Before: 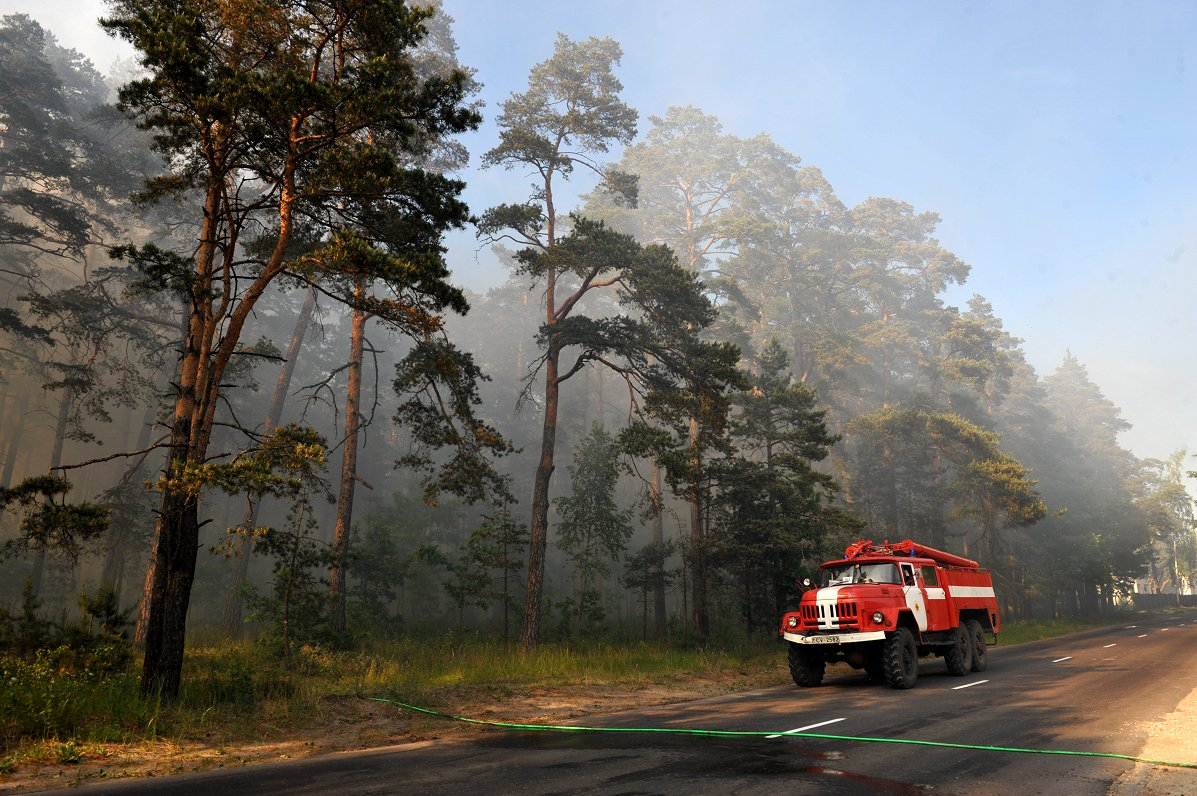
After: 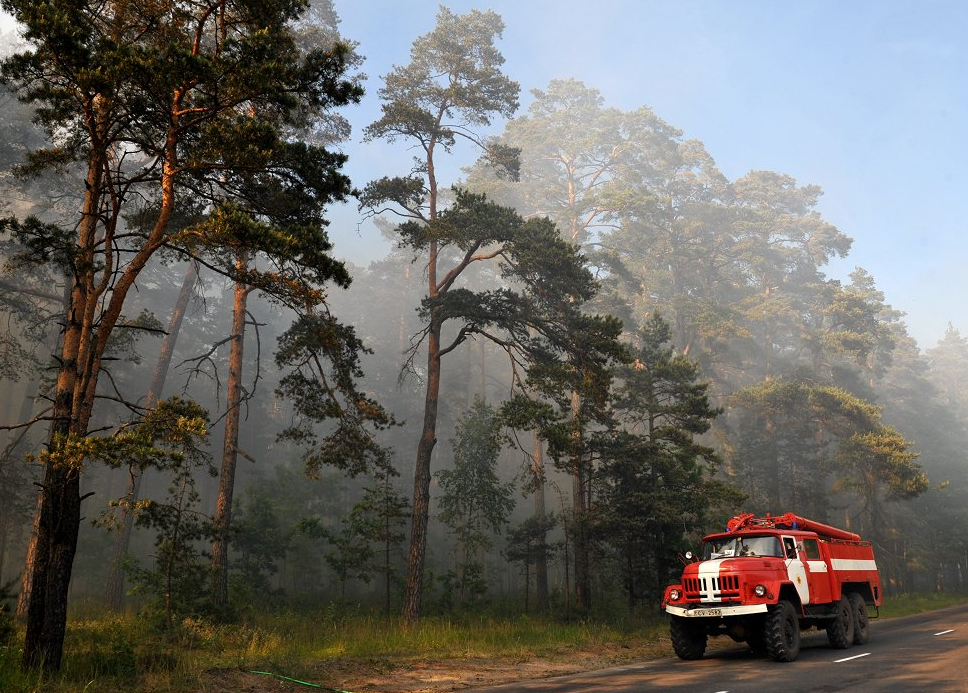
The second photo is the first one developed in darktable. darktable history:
crop: left 9.924%, top 3.502%, right 9.199%, bottom 9.418%
